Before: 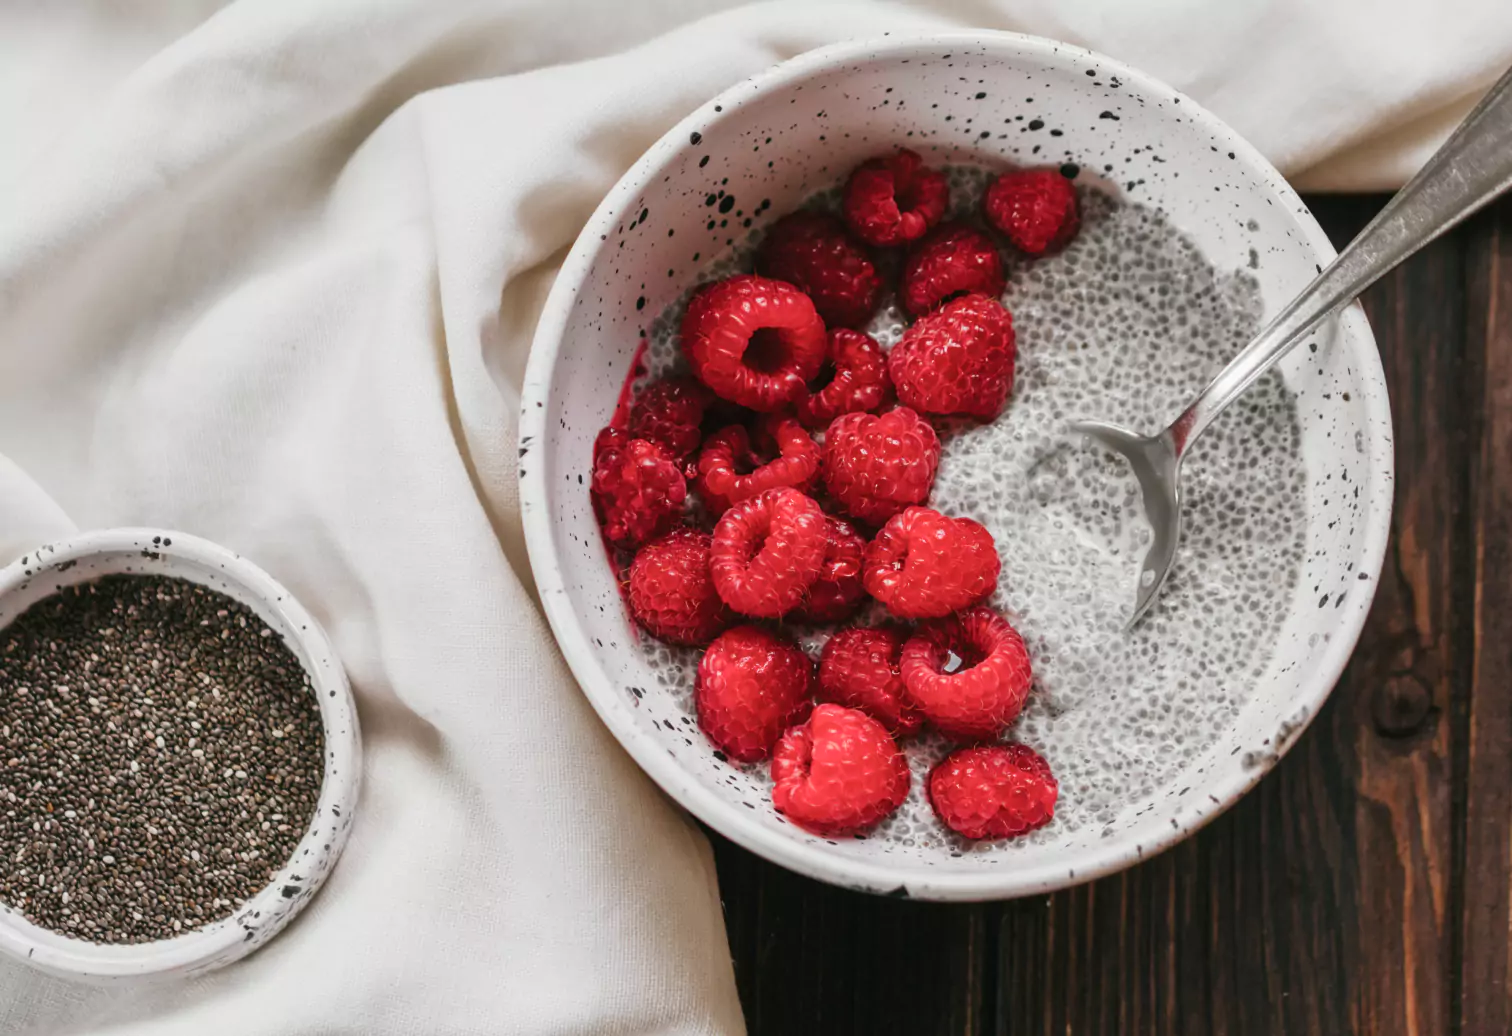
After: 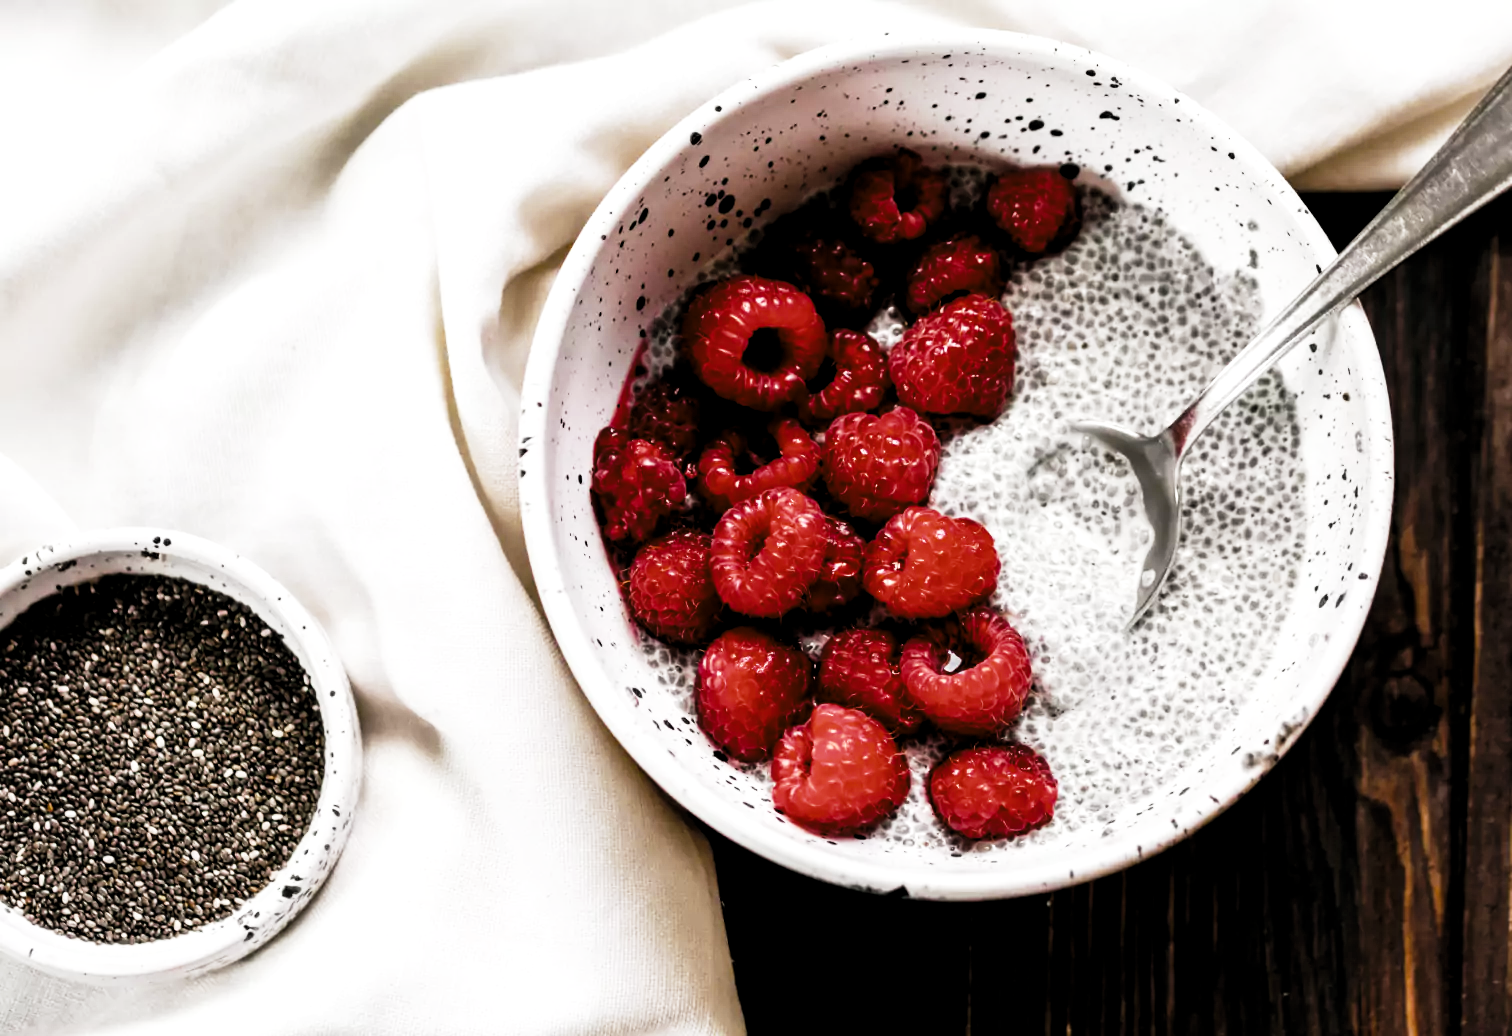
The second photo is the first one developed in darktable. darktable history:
color balance rgb: perceptual saturation grading › global saturation 20%, global vibrance 20%
base curve: curves: ch0 [(0, 0) (0.028, 0.03) (0.121, 0.232) (0.46, 0.748) (0.859, 0.968) (1, 1)], preserve colors none
exposure: black level correction 0.001, exposure 0.5 EV, compensate exposure bias true, compensate highlight preservation false
levels: mode automatic, black 8.58%, gray 59.42%, levels [0, 0.445, 1]
